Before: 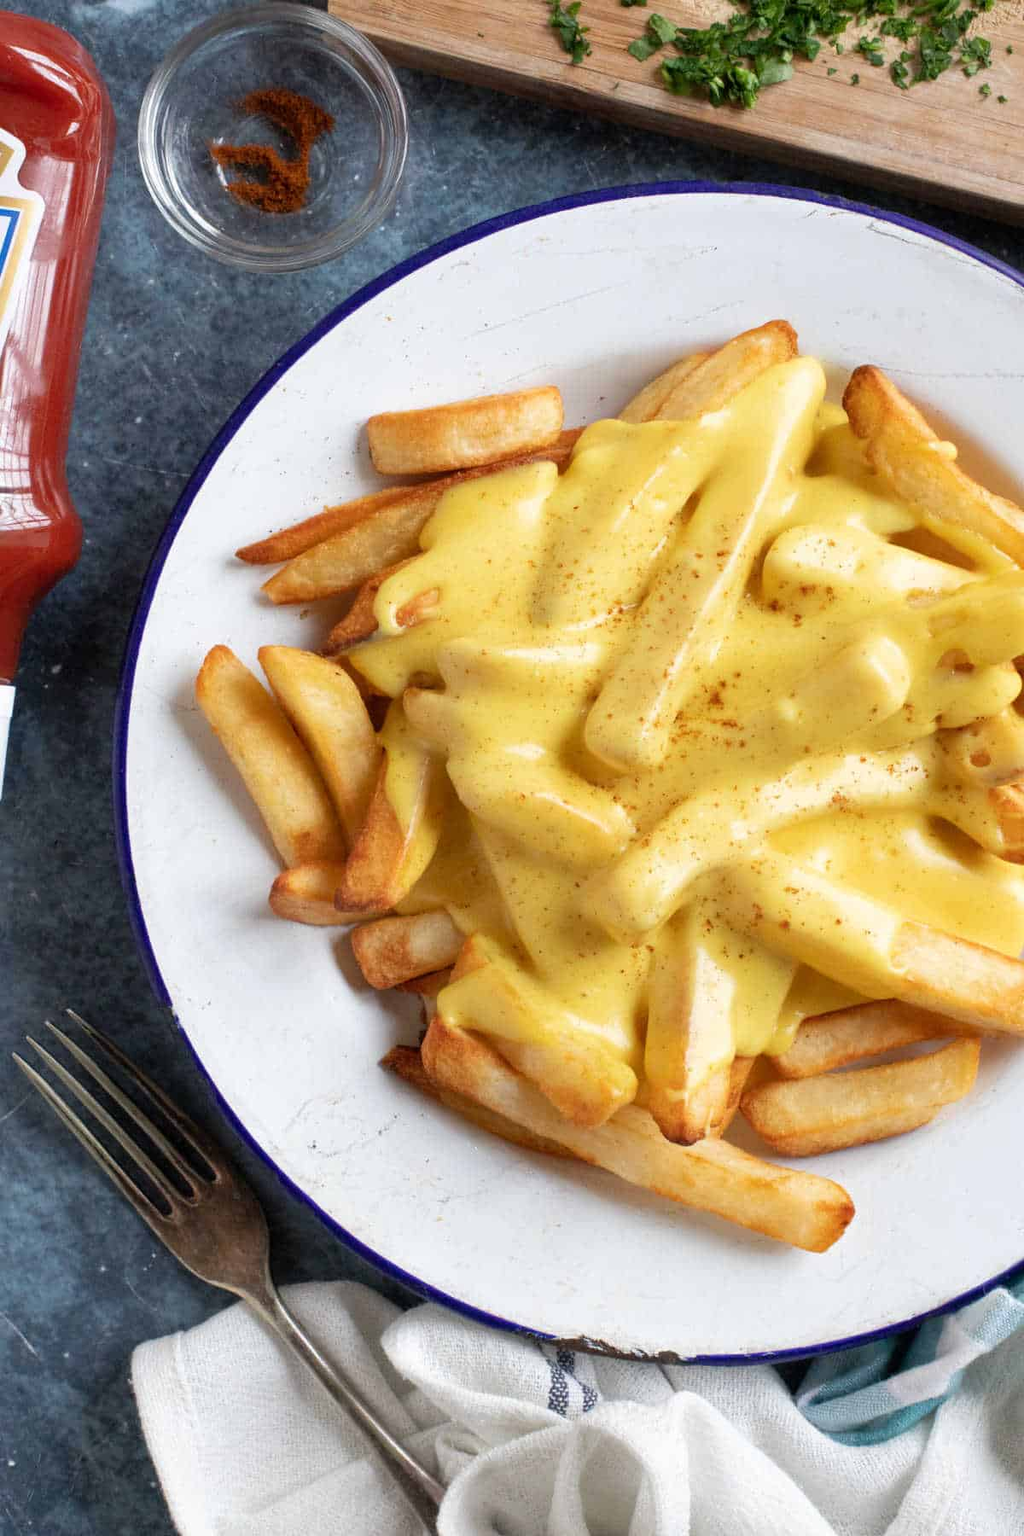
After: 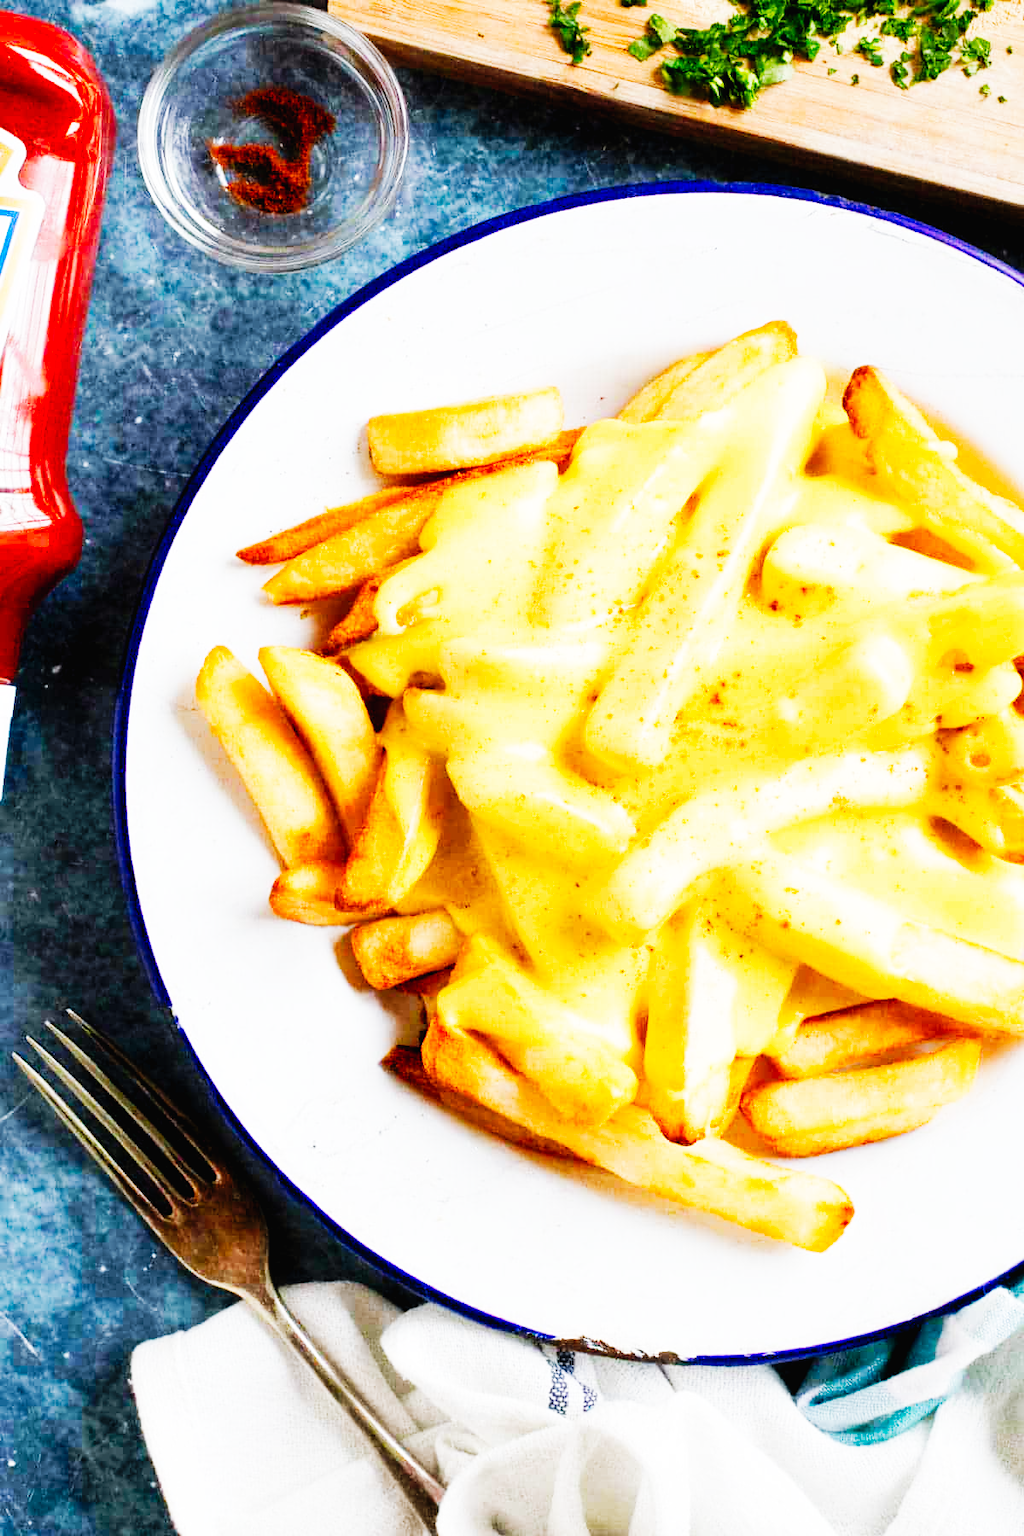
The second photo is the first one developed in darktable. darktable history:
color balance rgb: shadows lift › chroma 3.963%, shadows lift › hue 90.27°, global offset › luminance -0.509%, linear chroma grading › global chroma 3.722%, perceptual saturation grading › global saturation 20%, perceptual saturation grading › highlights -25.263%, perceptual saturation grading › shadows 24.041%, global vibrance 15.716%
tone curve: curves: ch0 [(0, 0.013) (0.074, 0.044) (0.251, 0.234) (0.472, 0.511) (0.63, 0.752) (0.746, 0.866) (0.899, 0.956) (1, 1)]; ch1 [(0, 0) (0.08, 0.08) (0.347, 0.394) (0.455, 0.441) (0.5, 0.5) (0.517, 0.53) (0.563, 0.611) (0.617, 0.682) (0.756, 0.788) (0.92, 0.92) (1, 1)]; ch2 [(0, 0) (0.096, 0.056) (0.304, 0.204) (0.5, 0.5) (0.539, 0.575) (0.597, 0.644) (0.92, 0.92) (1, 1)], preserve colors none
base curve: curves: ch0 [(0, 0) (0.028, 0.03) (0.121, 0.232) (0.46, 0.748) (0.859, 0.968) (1, 1)], preserve colors none
contrast brightness saturation: saturation -0.06
